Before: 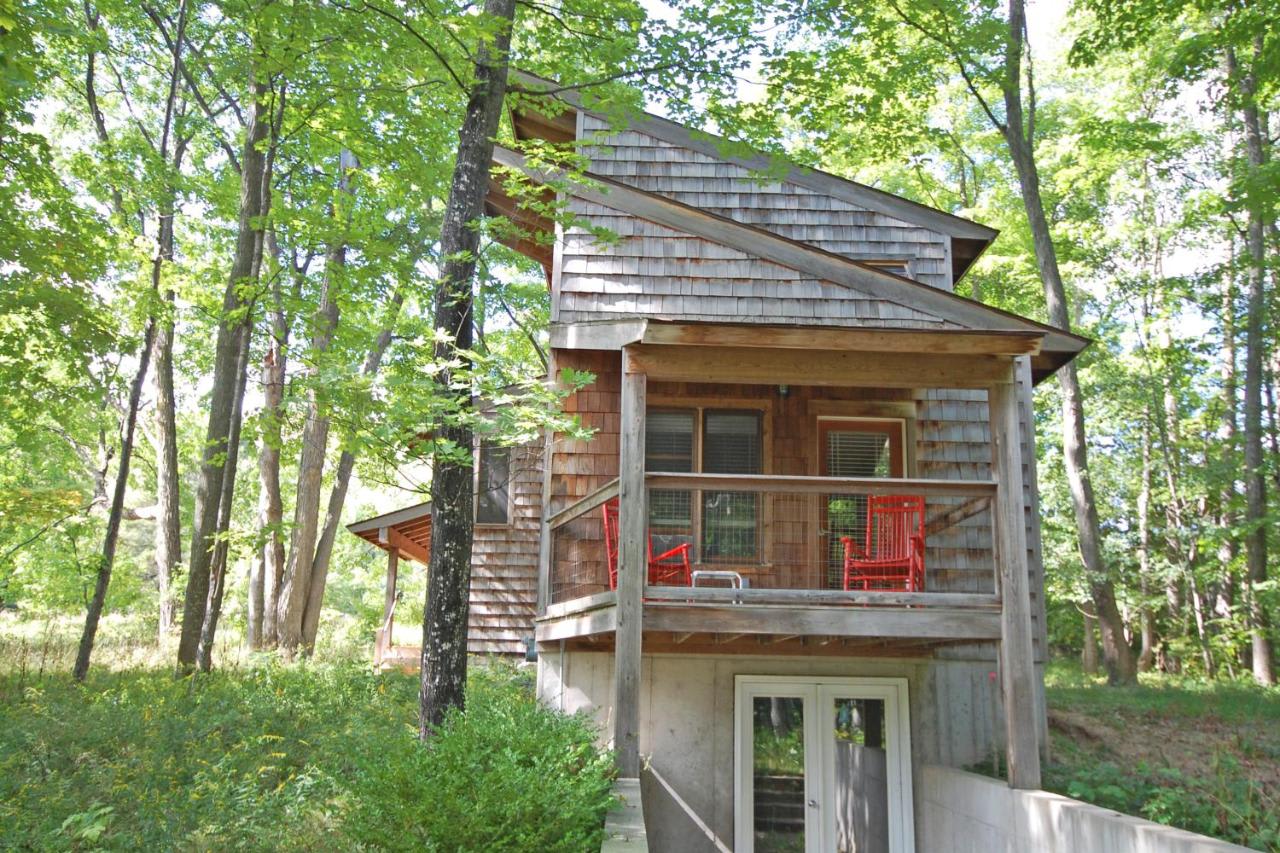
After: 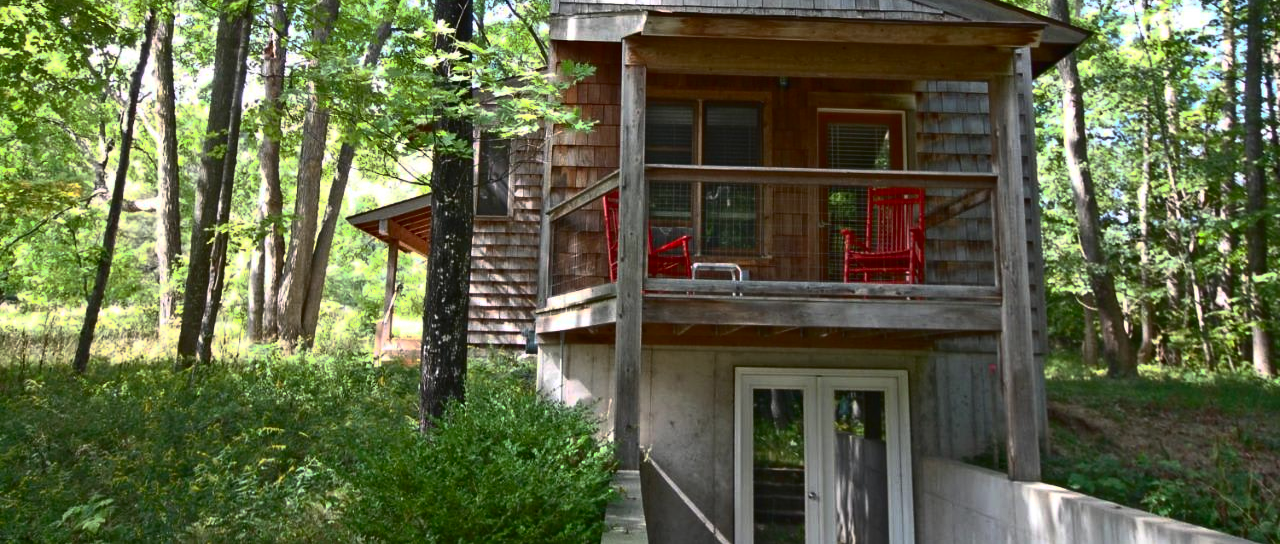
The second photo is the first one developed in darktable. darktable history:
crop and rotate: top 36.112%
contrast brightness saturation: contrast 0.398, brightness 0.045, saturation 0.251
base curve: curves: ch0 [(0, 0) (0.826, 0.587) (1, 1)], preserve colors none
